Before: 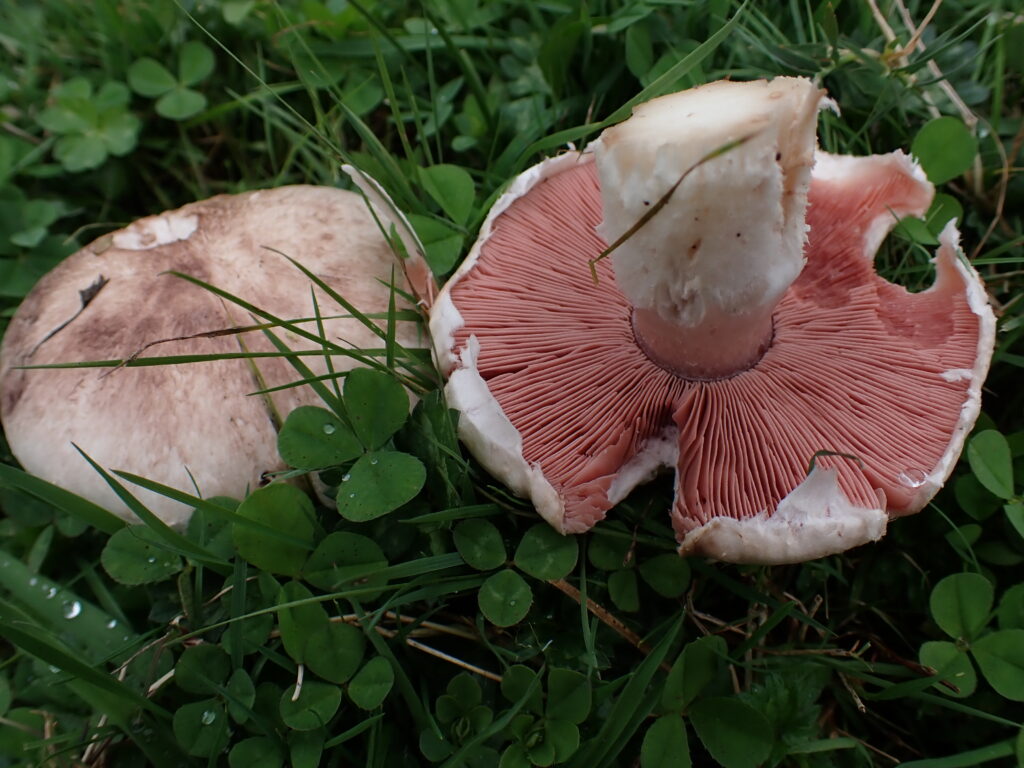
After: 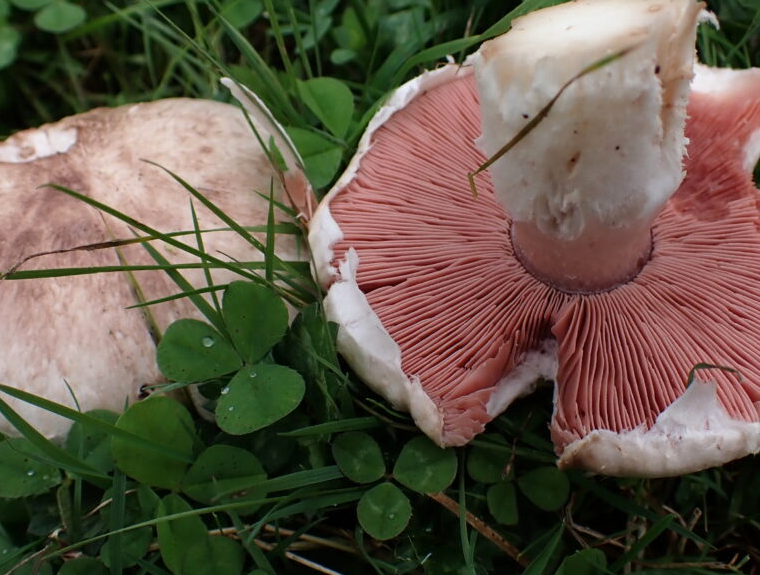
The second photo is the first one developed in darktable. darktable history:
crop and rotate: left 11.887%, top 11.329%, right 13.821%, bottom 13.756%
exposure: exposure 0.201 EV, compensate exposure bias true, compensate highlight preservation false
